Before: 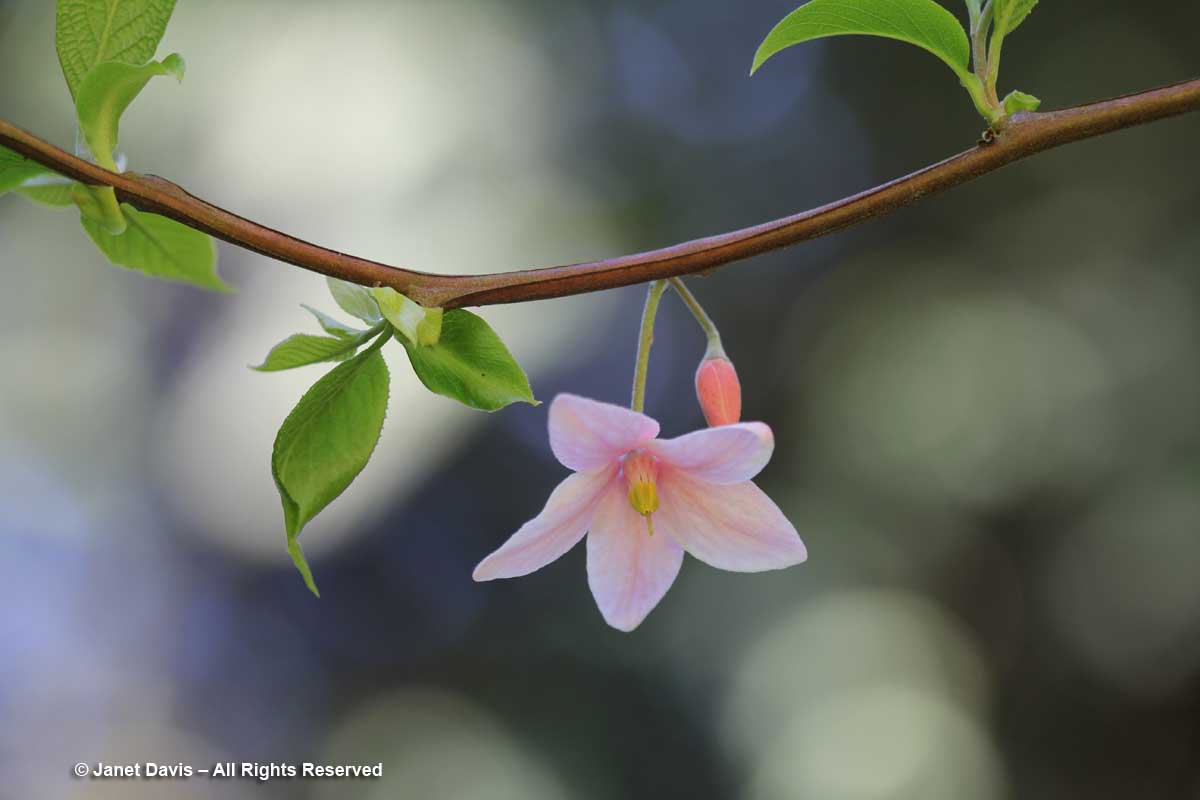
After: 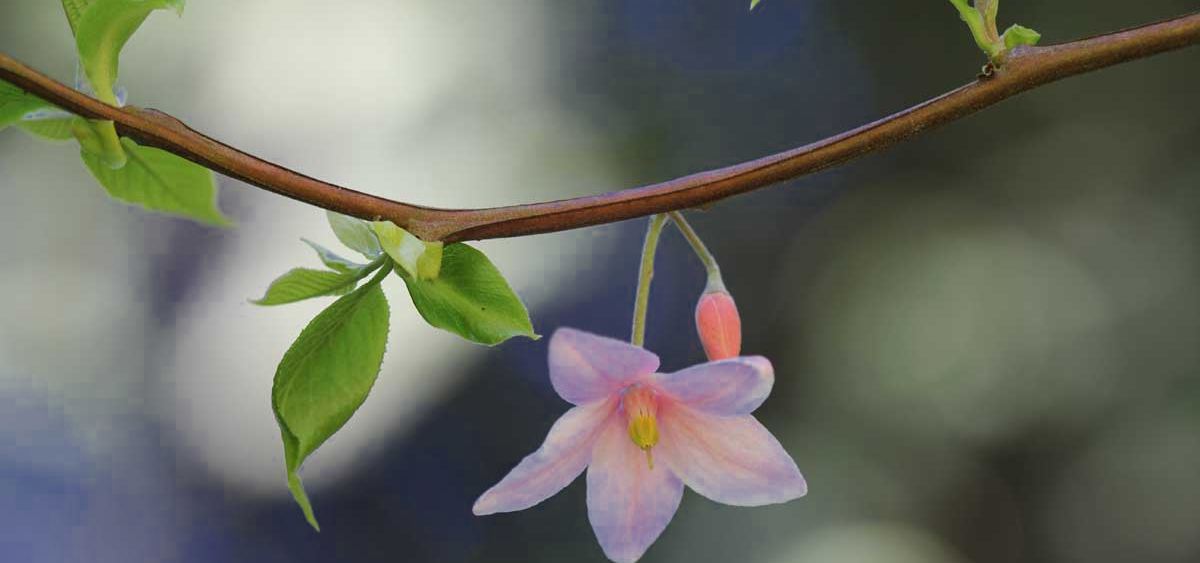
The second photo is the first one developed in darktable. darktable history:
crop and rotate: top 8.4%, bottom 21.204%
color zones: curves: ch0 [(0, 0.497) (0.143, 0.5) (0.286, 0.5) (0.429, 0.483) (0.571, 0.116) (0.714, -0.006) (0.857, 0.28) (1, 0.497)]
